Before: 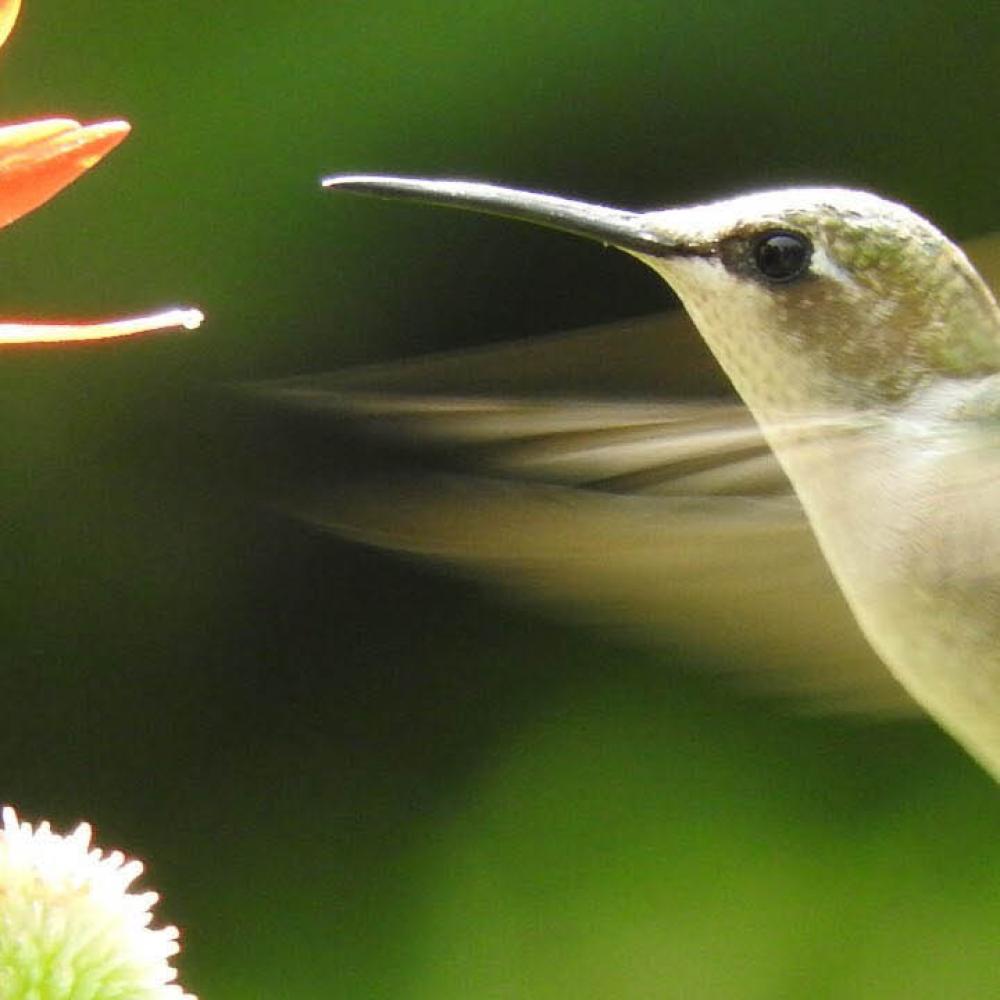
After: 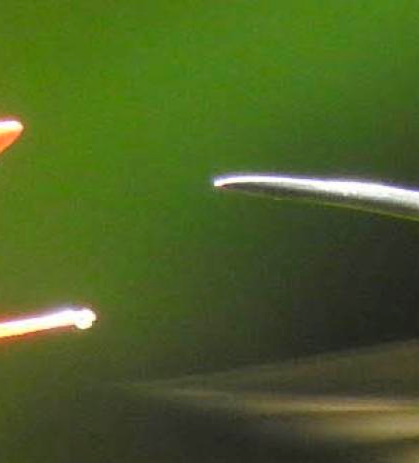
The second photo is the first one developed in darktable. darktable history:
contrast brightness saturation: brightness 0.09, saturation 0.19
crop and rotate: left 10.817%, top 0.062%, right 47.194%, bottom 53.626%
